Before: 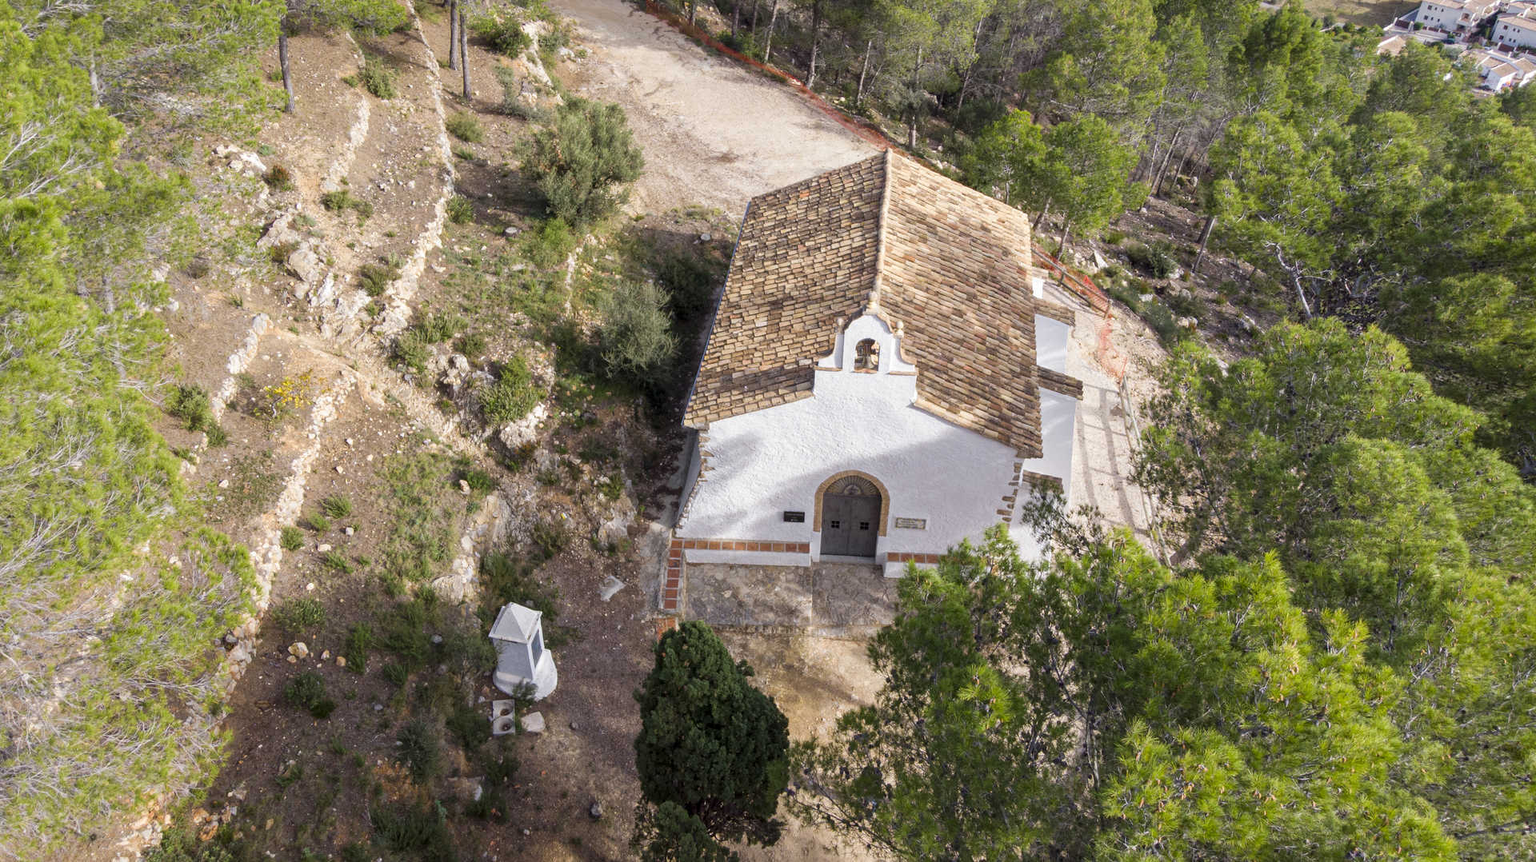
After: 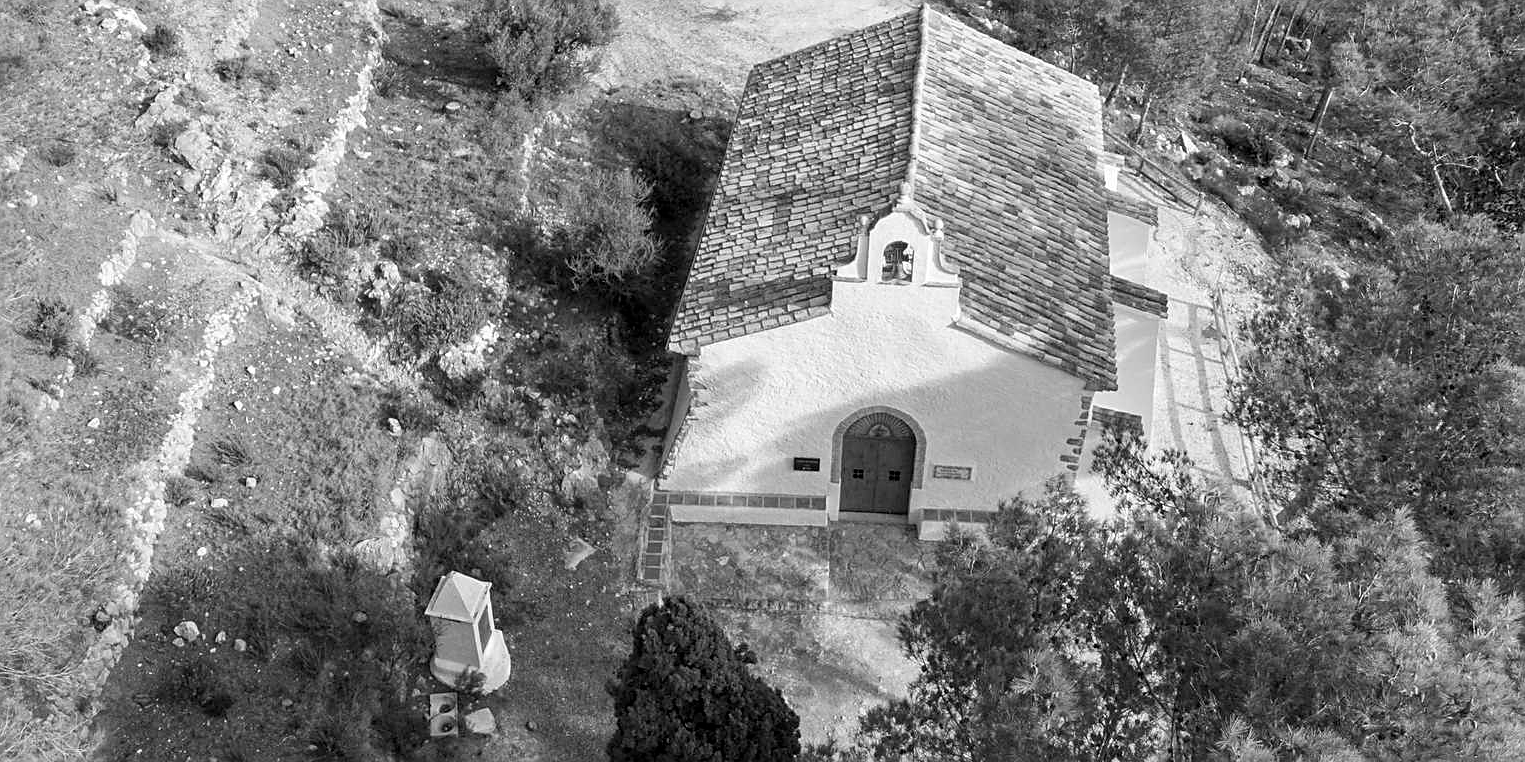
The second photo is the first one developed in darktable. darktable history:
sharpen: on, module defaults
crop: left 9.712%, top 16.928%, right 10.845%, bottom 12.332%
monochrome: on, module defaults
